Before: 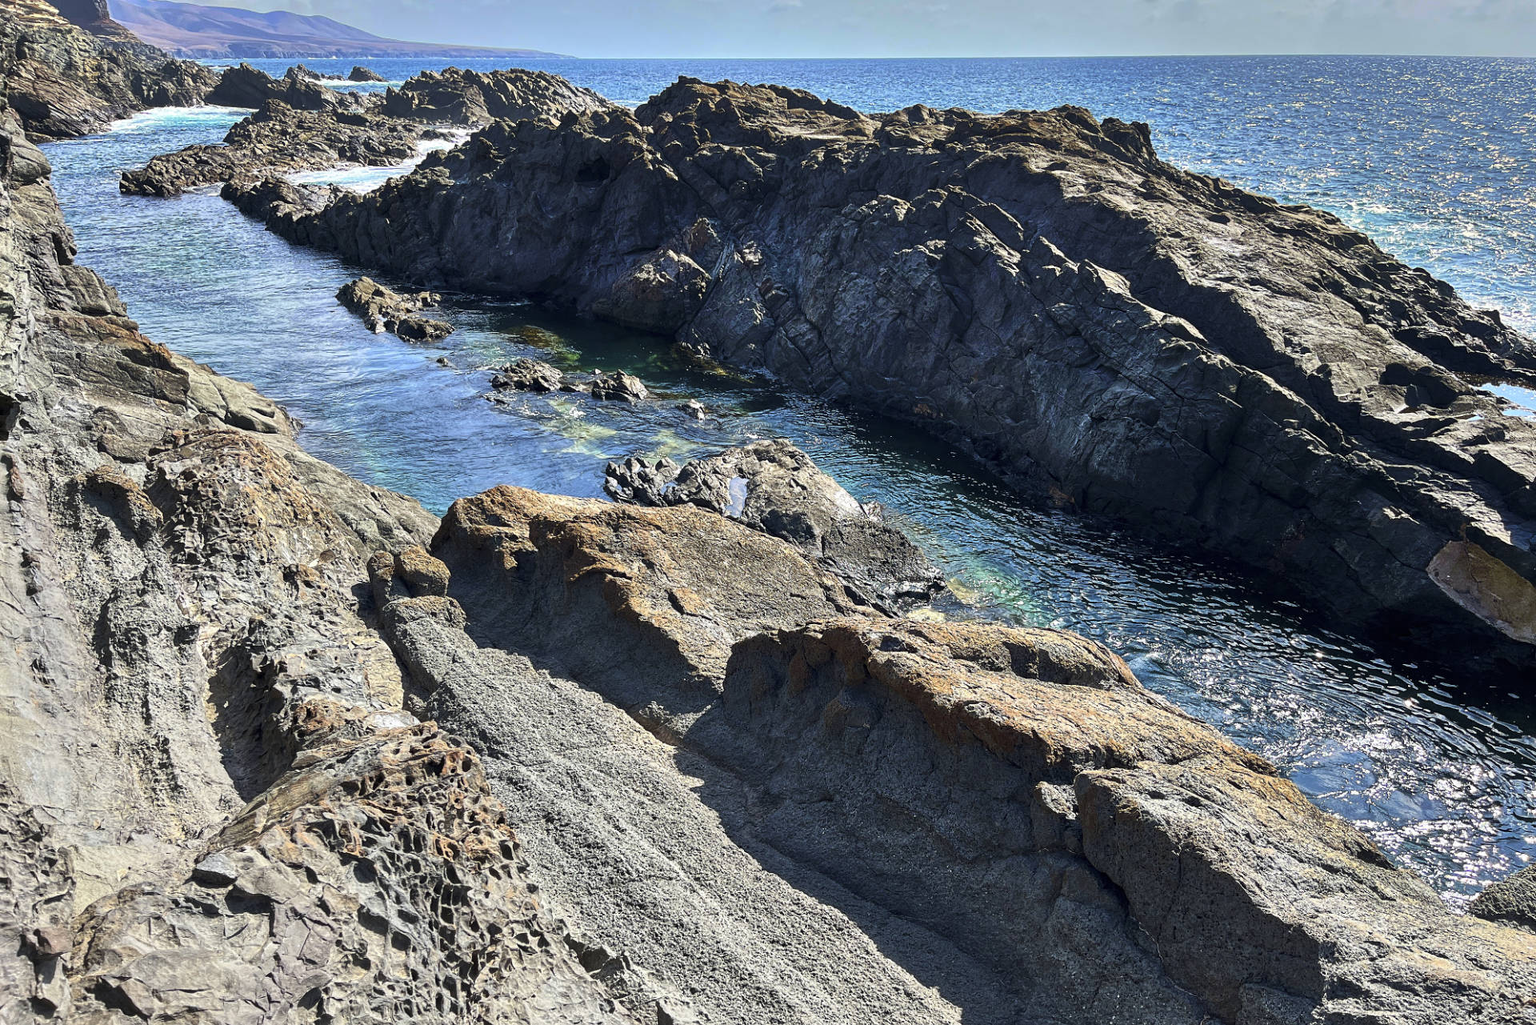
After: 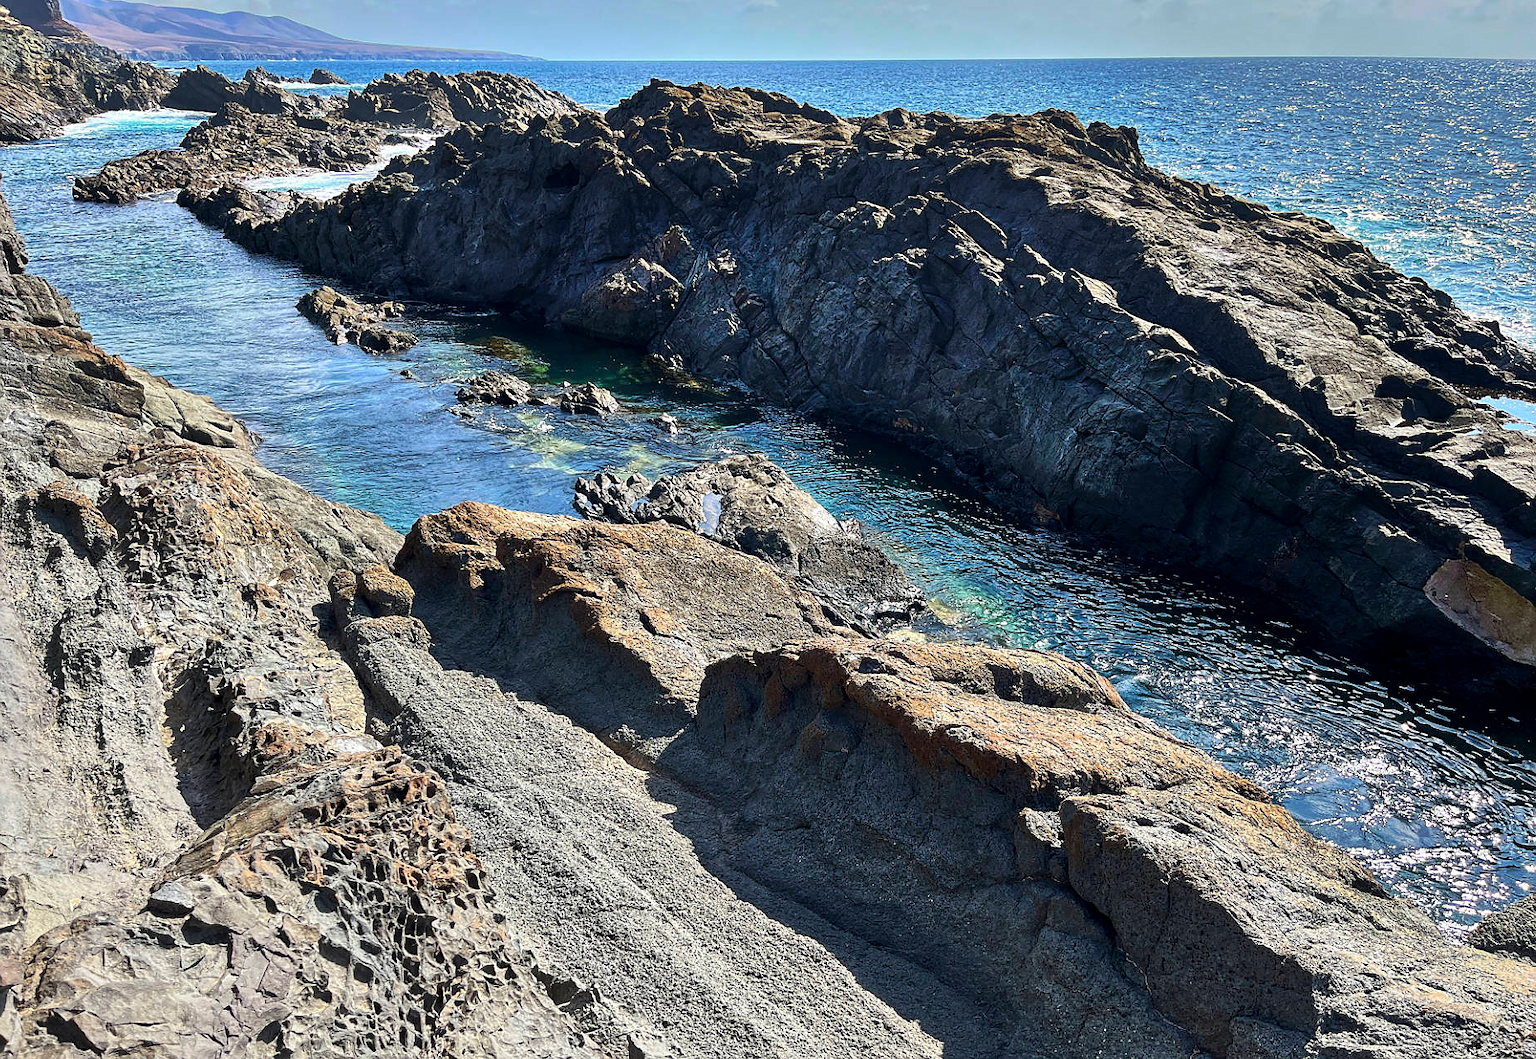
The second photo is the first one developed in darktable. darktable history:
sharpen: radius 1.036, threshold 1.088
crop and rotate: left 3.266%
